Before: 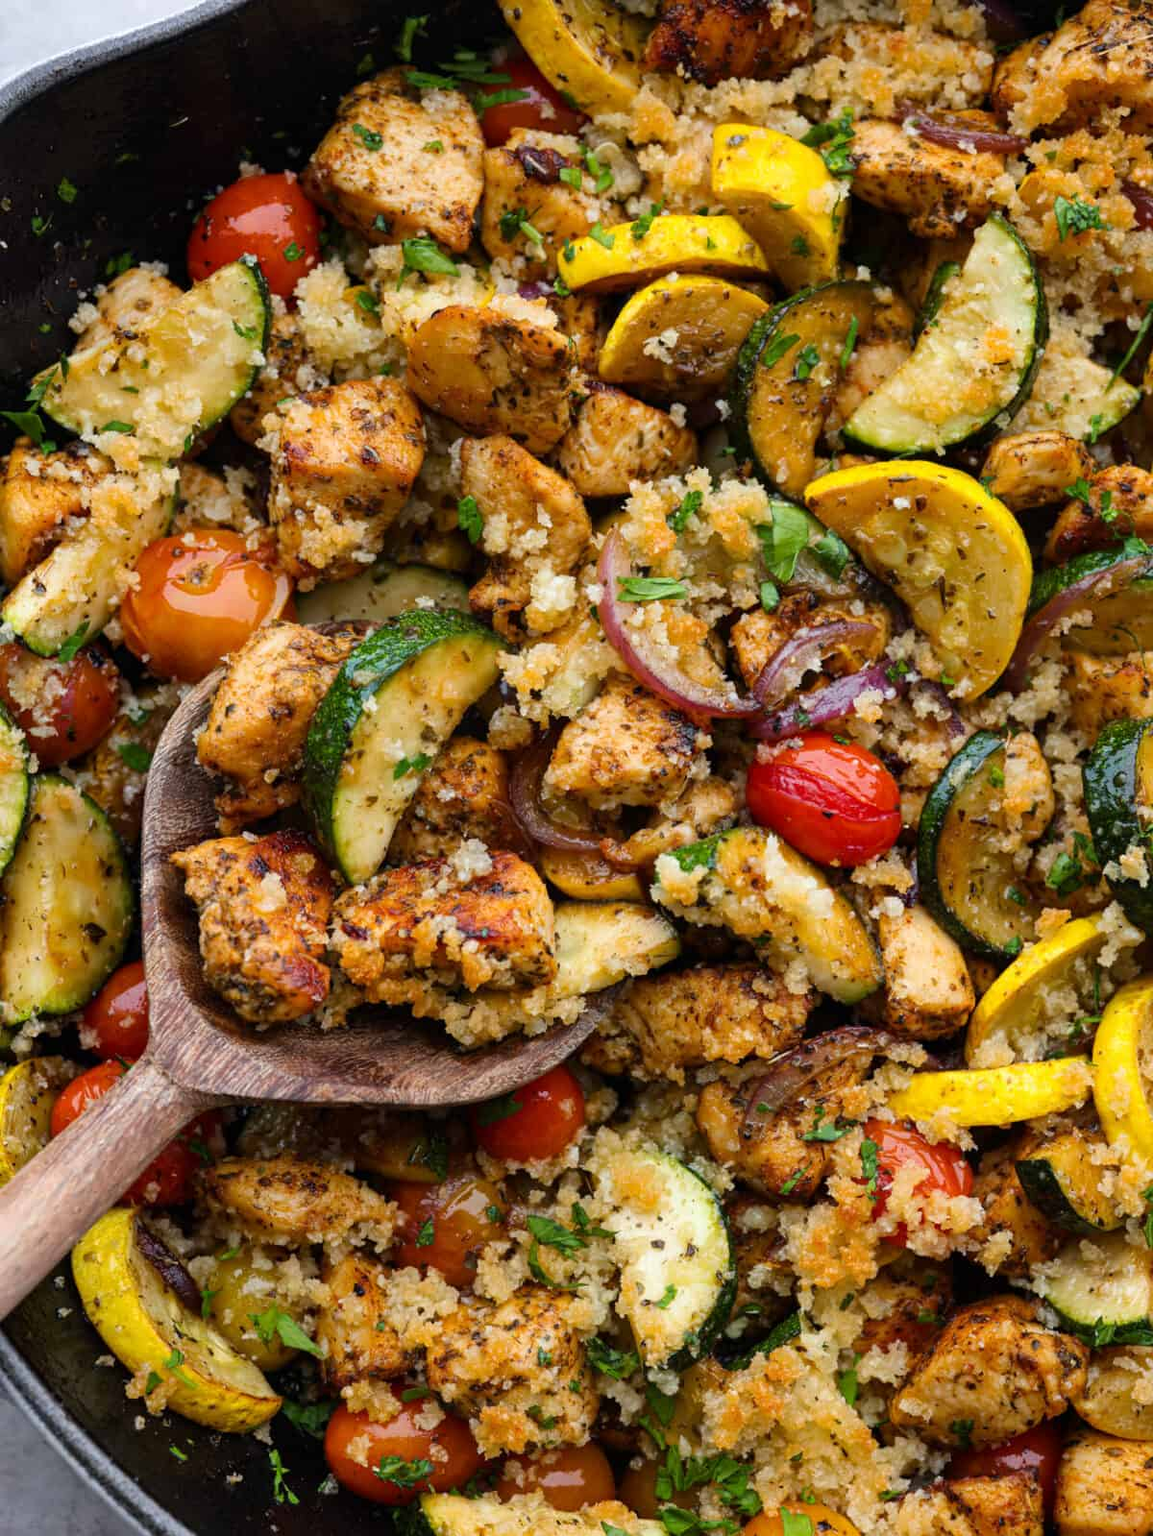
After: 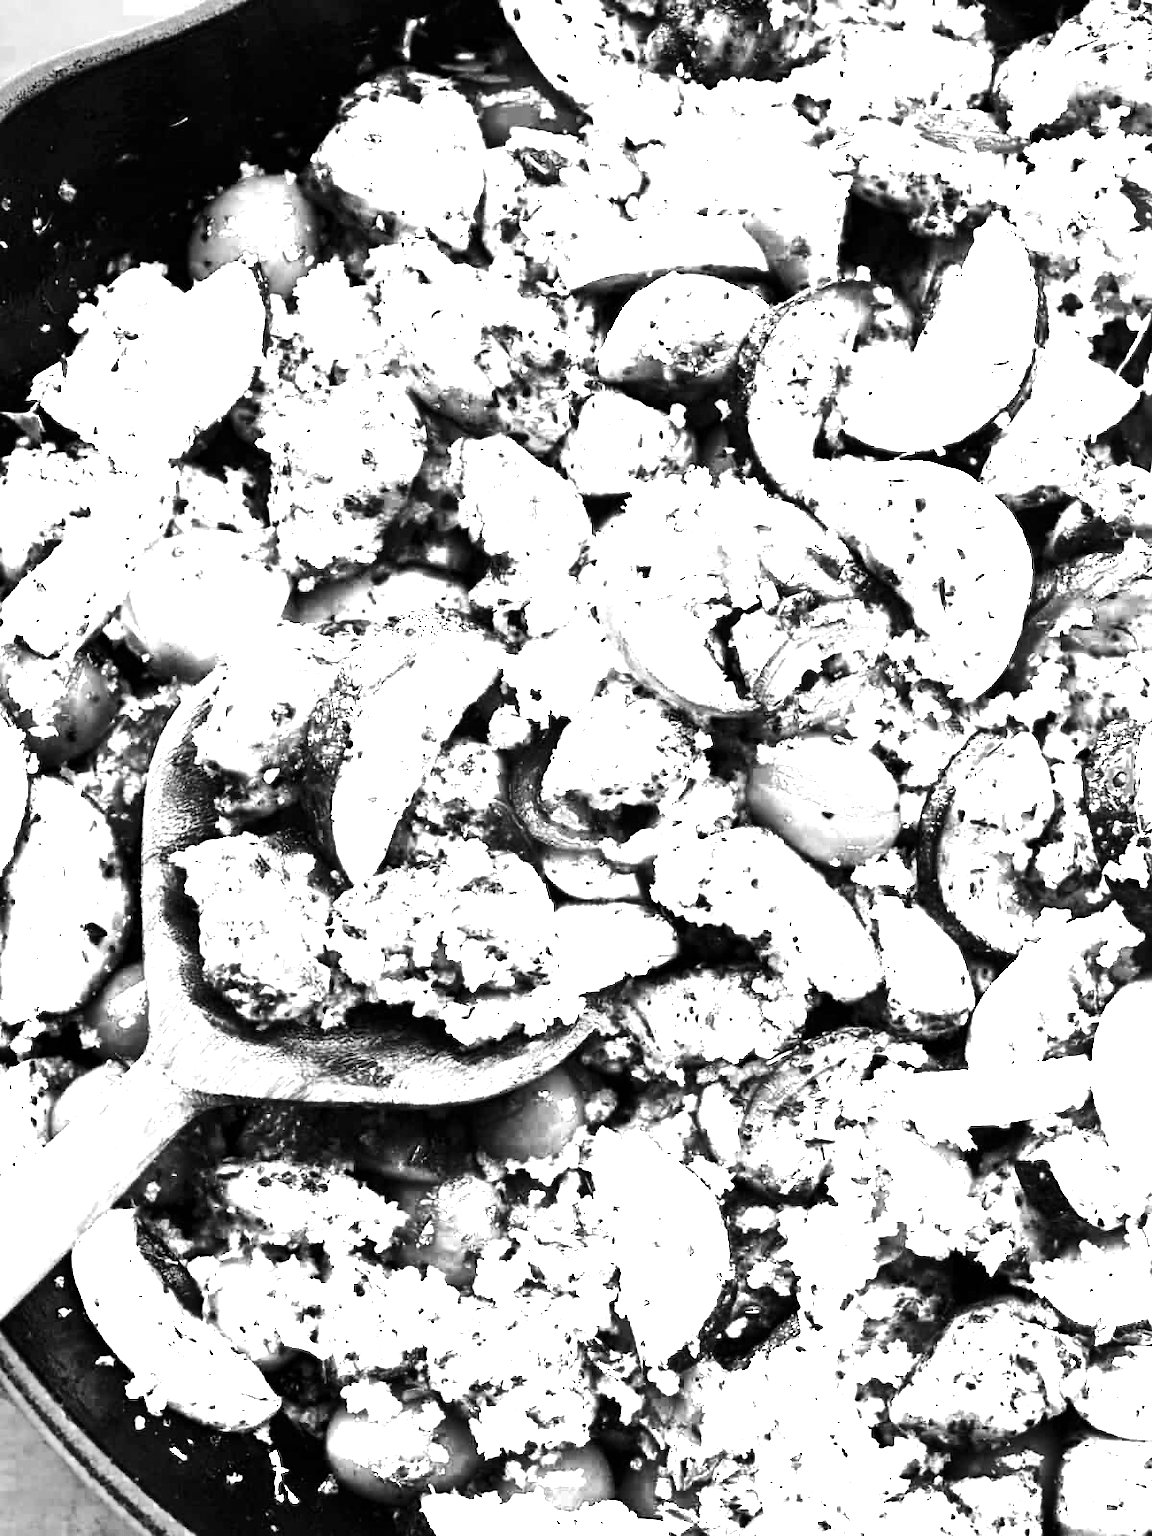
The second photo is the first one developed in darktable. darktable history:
contrast brightness saturation: contrast 0.32, brightness -0.08, saturation 0.17
color zones: curves: ch0 [(0, 0.554) (0.146, 0.662) (0.293, 0.86) (0.503, 0.774) (0.637, 0.106) (0.74, 0.072) (0.866, 0.488) (0.998, 0.569)]; ch1 [(0, 0) (0.143, 0) (0.286, 0) (0.429, 0) (0.571, 0) (0.714, 0) (0.857, 0)]
exposure: exposure 1.5 EV, compensate highlight preservation false
